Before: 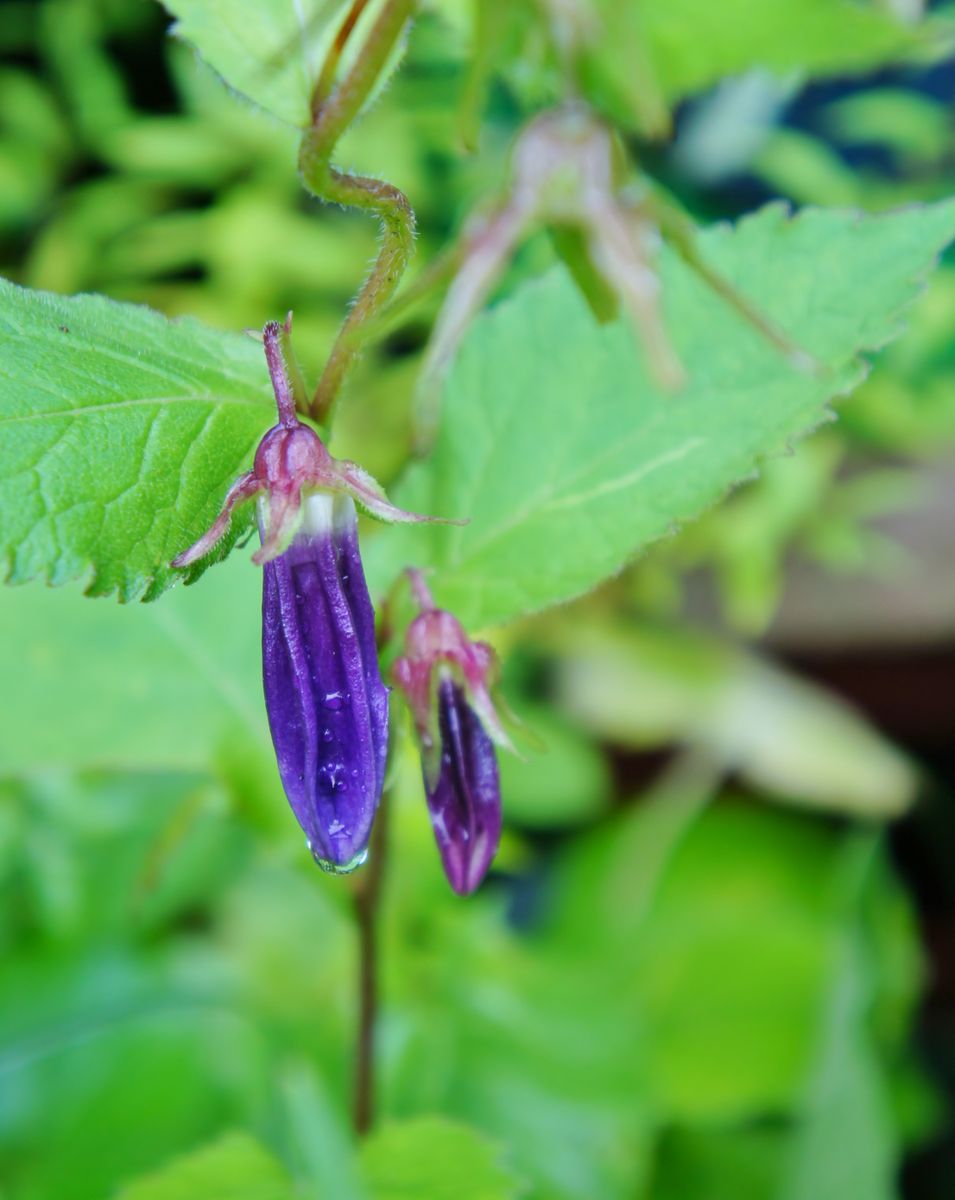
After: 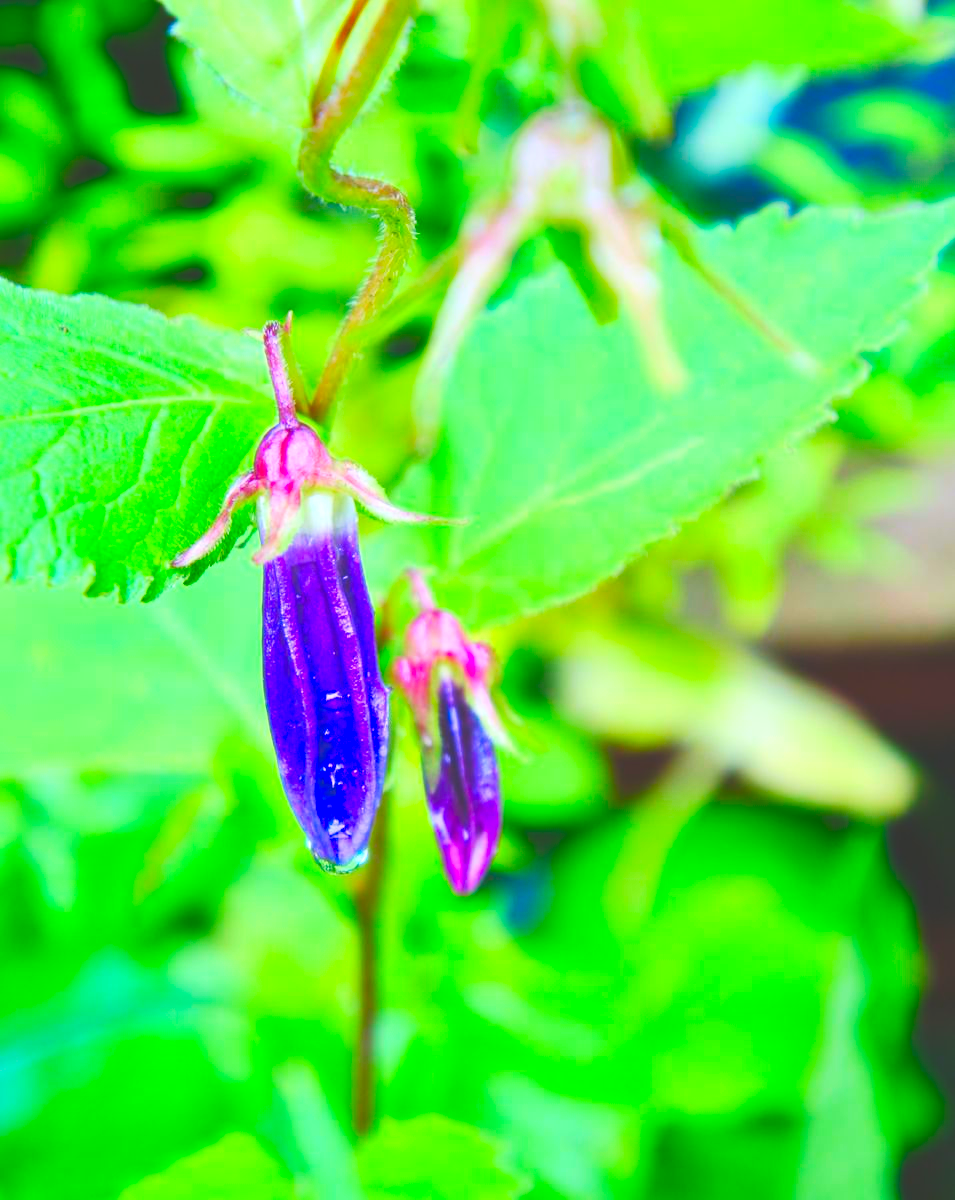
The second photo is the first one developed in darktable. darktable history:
contrast brightness saturation: contrast 0.201, brightness 0.193, saturation 0.81
color balance rgb: highlights gain › luminance 7.402%, highlights gain › chroma 0.915%, highlights gain › hue 49.65°, global offset › luminance 1.988%, perceptual saturation grading › global saturation 20%, perceptual saturation grading › highlights -49.203%, perceptual saturation grading › shadows 26.024%, perceptual brilliance grading › global brilliance 10.974%, global vibrance 20.256%
